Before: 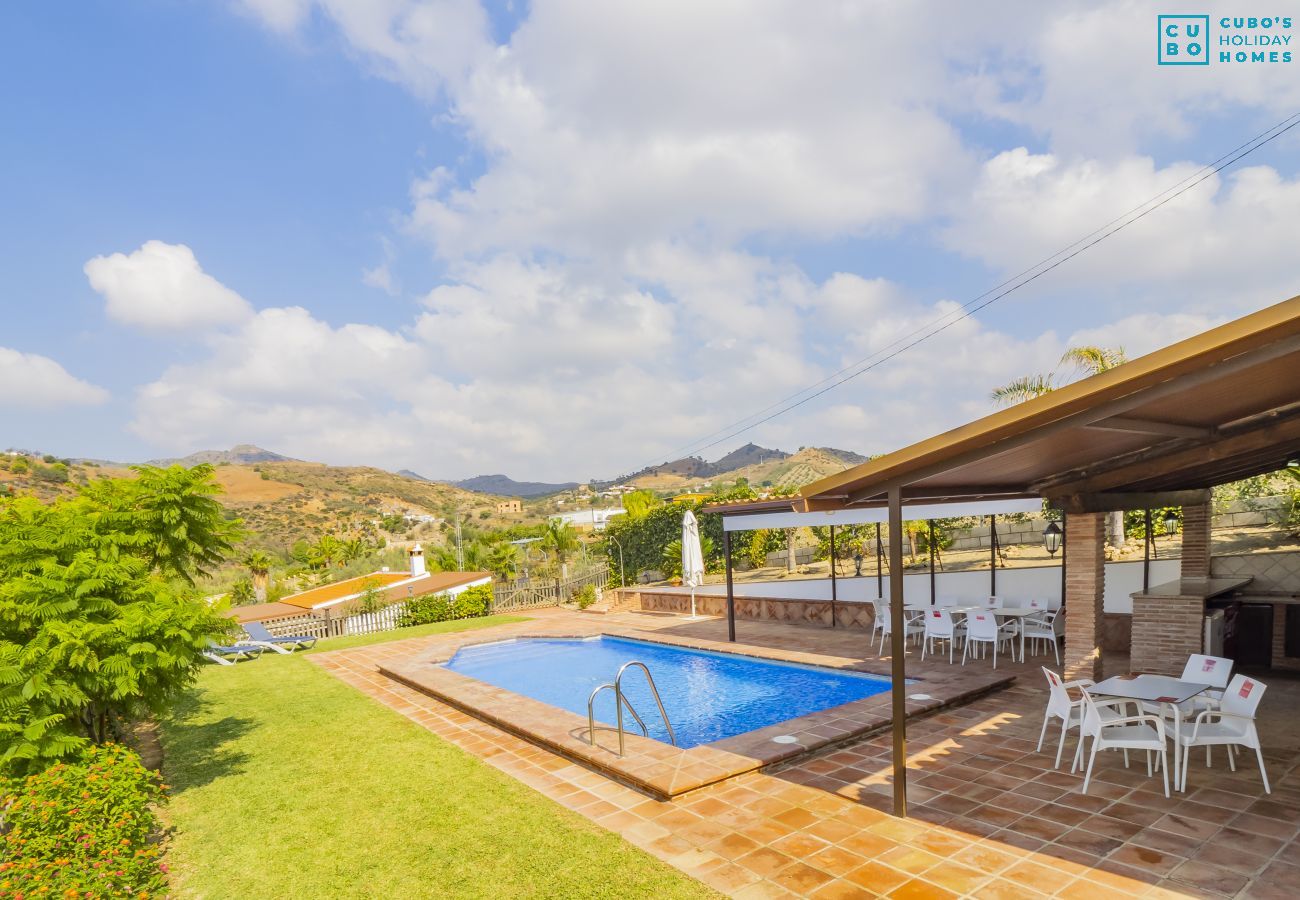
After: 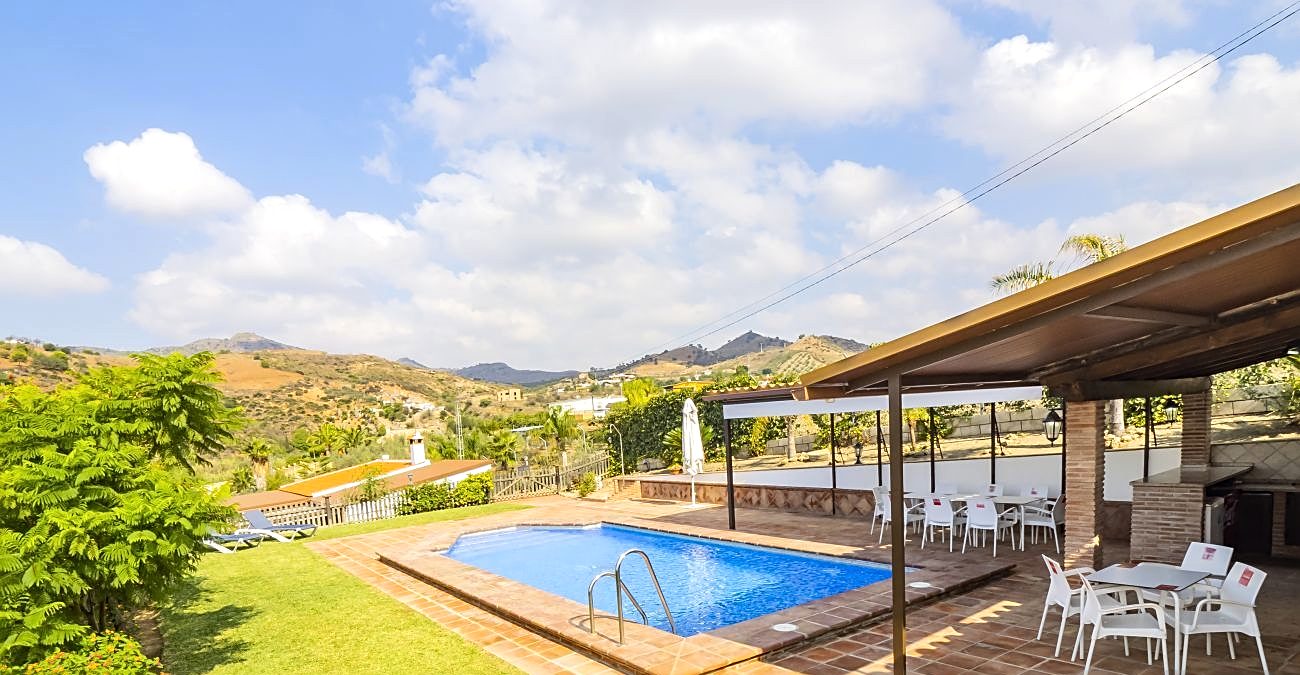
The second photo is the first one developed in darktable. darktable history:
tone equalizer: -8 EV -0.417 EV, -7 EV -0.389 EV, -6 EV -0.333 EV, -5 EV -0.222 EV, -3 EV 0.222 EV, -2 EV 0.333 EV, -1 EV 0.389 EV, +0 EV 0.417 EV, edges refinement/feathering 500, mask exposure compensation -1.57 EV, preserve details no
crop and rotate: top 12.5%, bottom 12.5%
sharpen: on, module defaults
